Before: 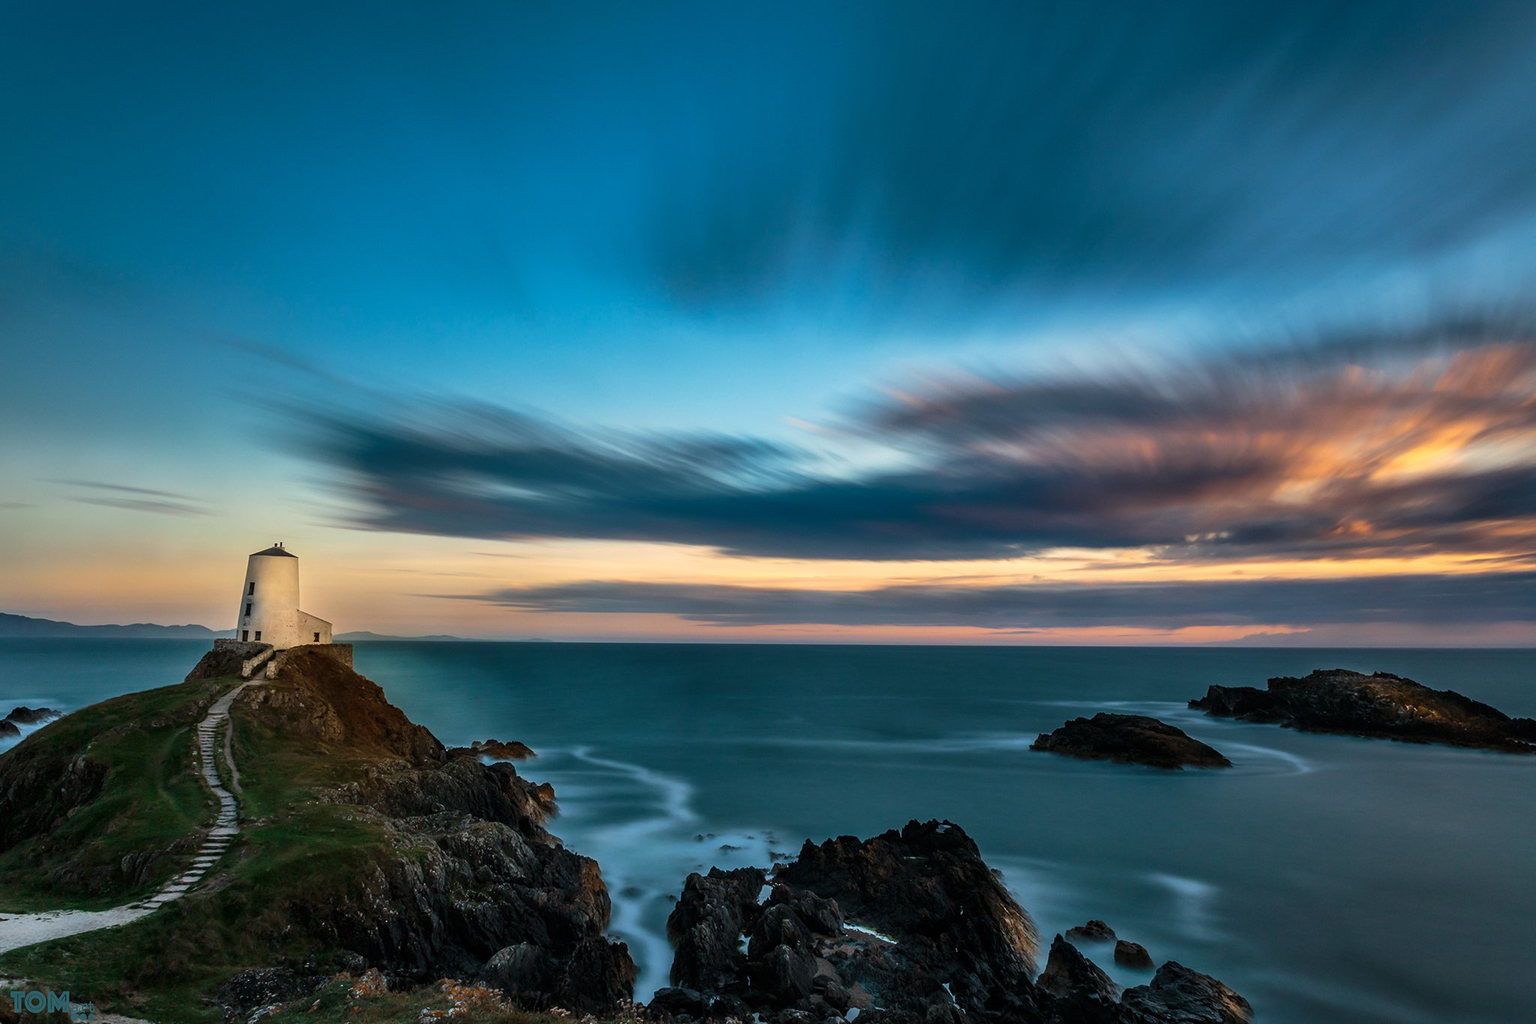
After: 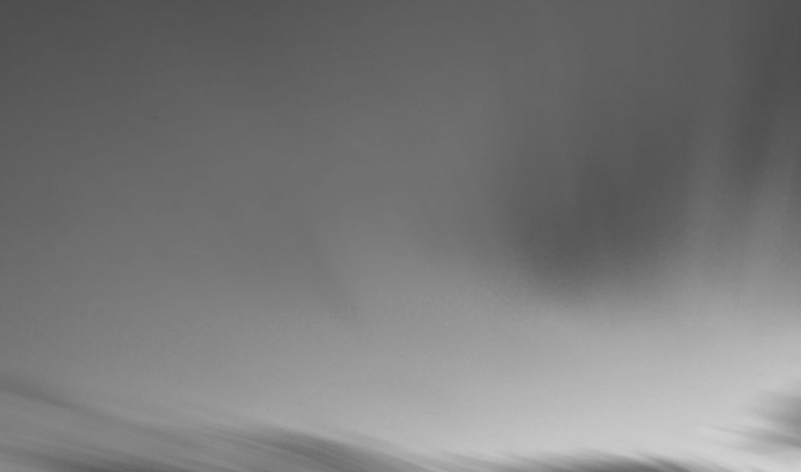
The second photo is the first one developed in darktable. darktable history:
monochrome: on, module defaults
crop: left 15.452%, top 5.459%, right 43.956%, bottom 56.62%
rotate and perspective: rotation -3.52°, crop left 0.036, crop right 0.964, crop top 0.081, crop bottom 0.919
